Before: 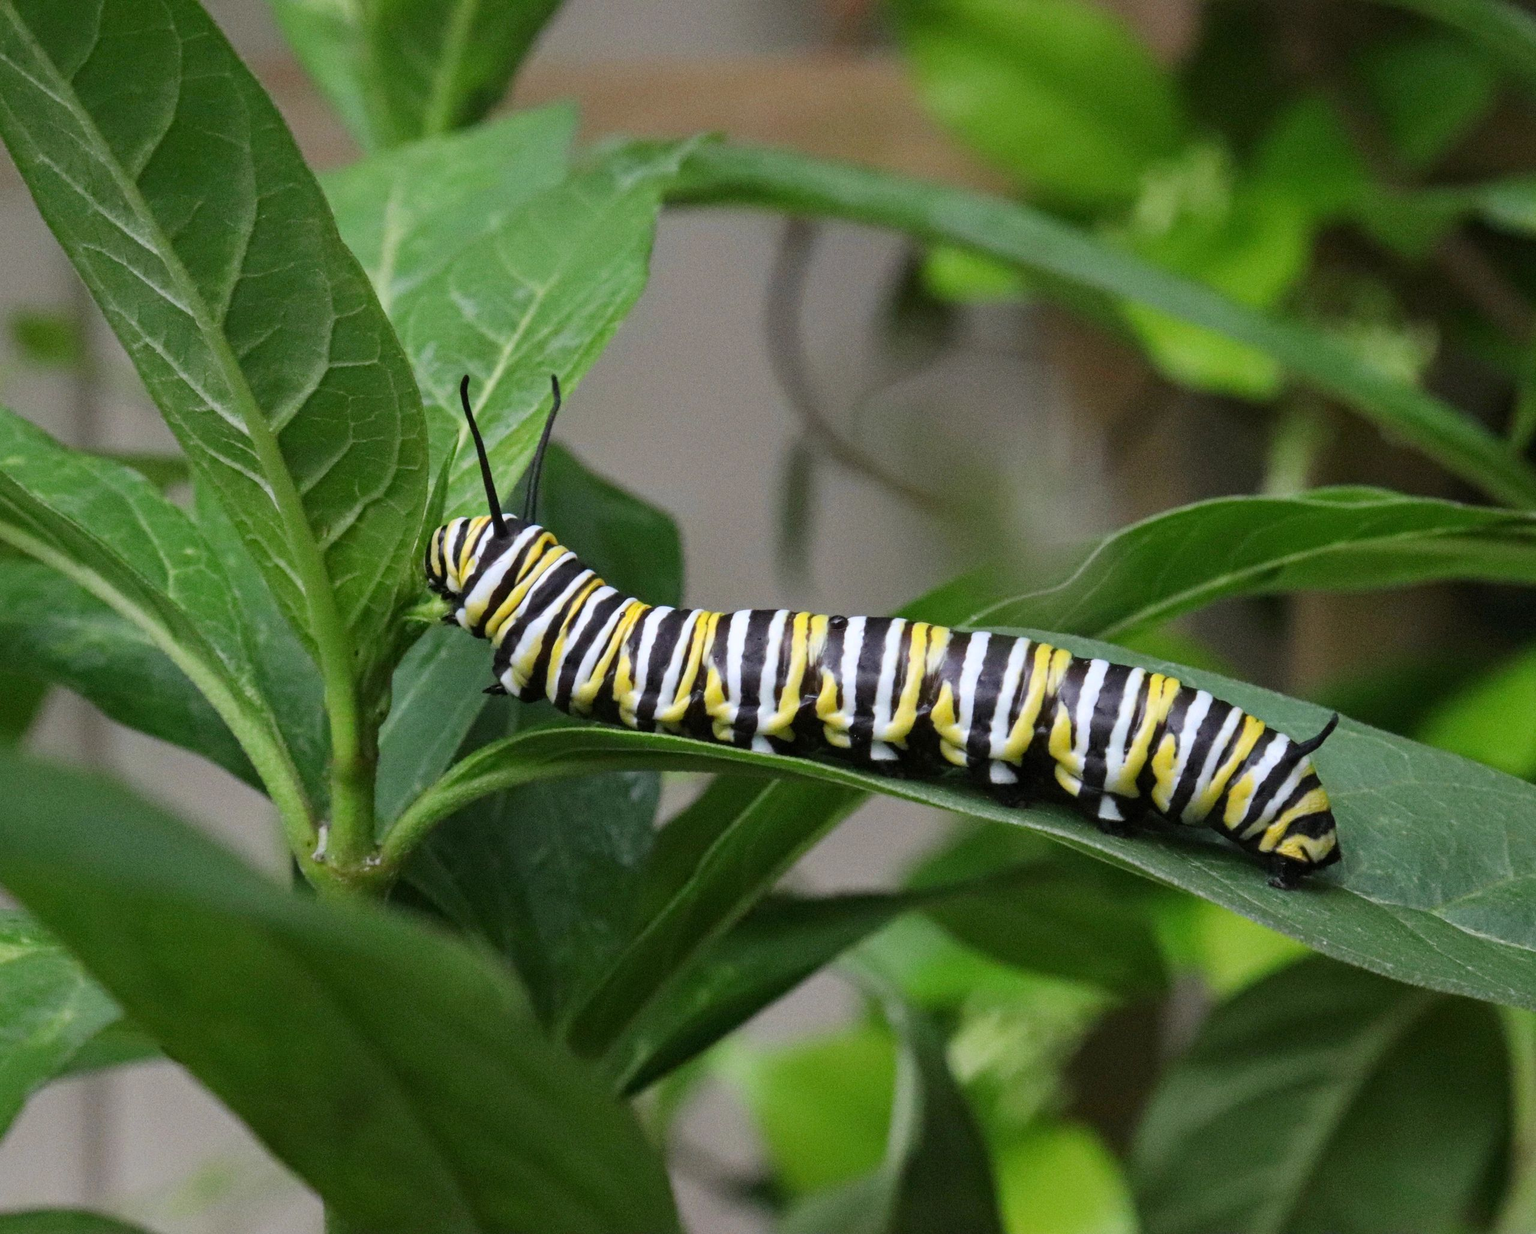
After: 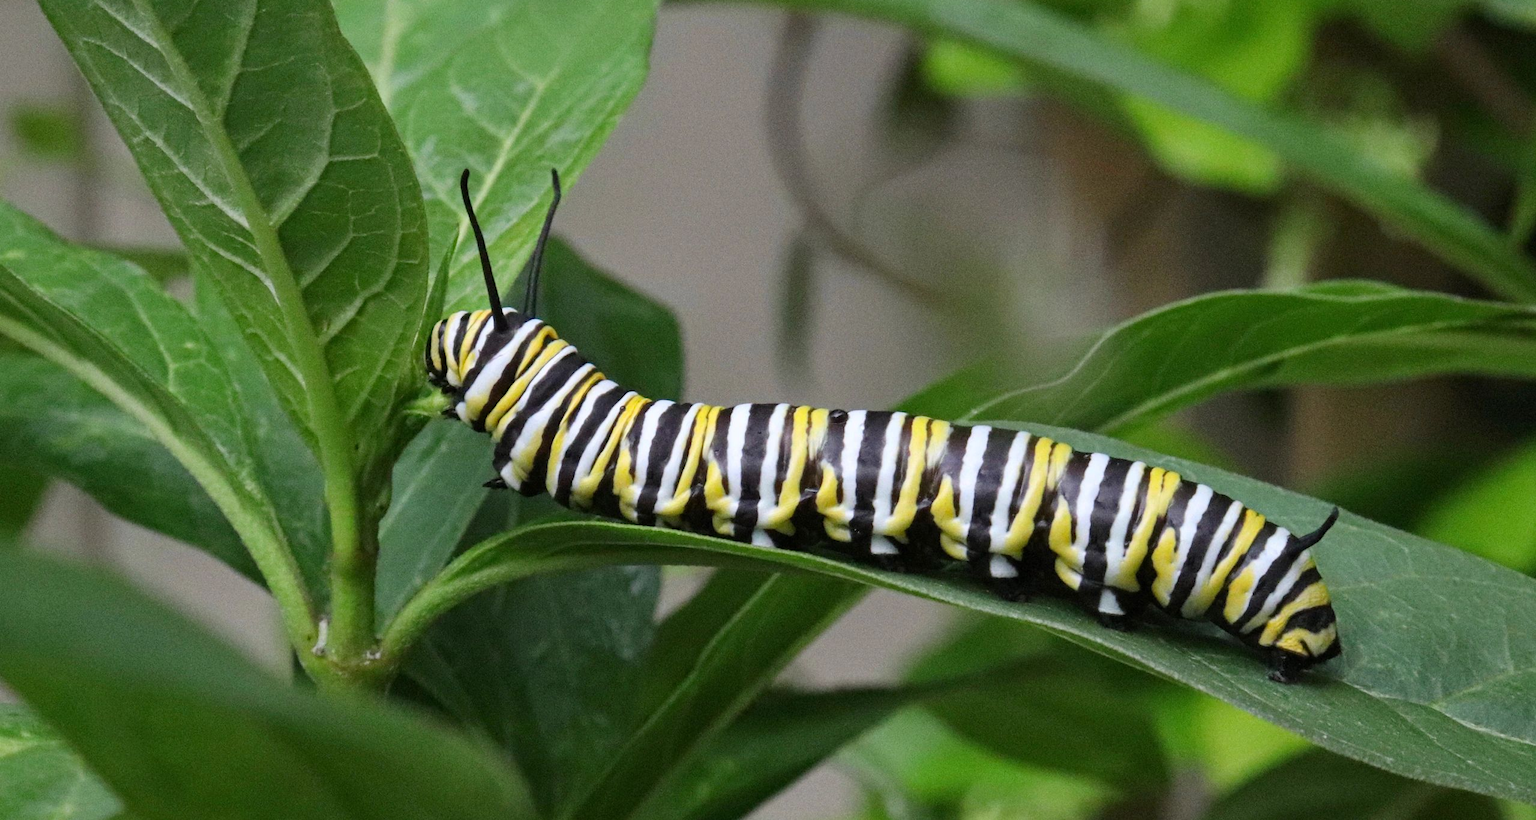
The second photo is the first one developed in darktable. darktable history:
crop: top 16.732%, bottom 16.748%
